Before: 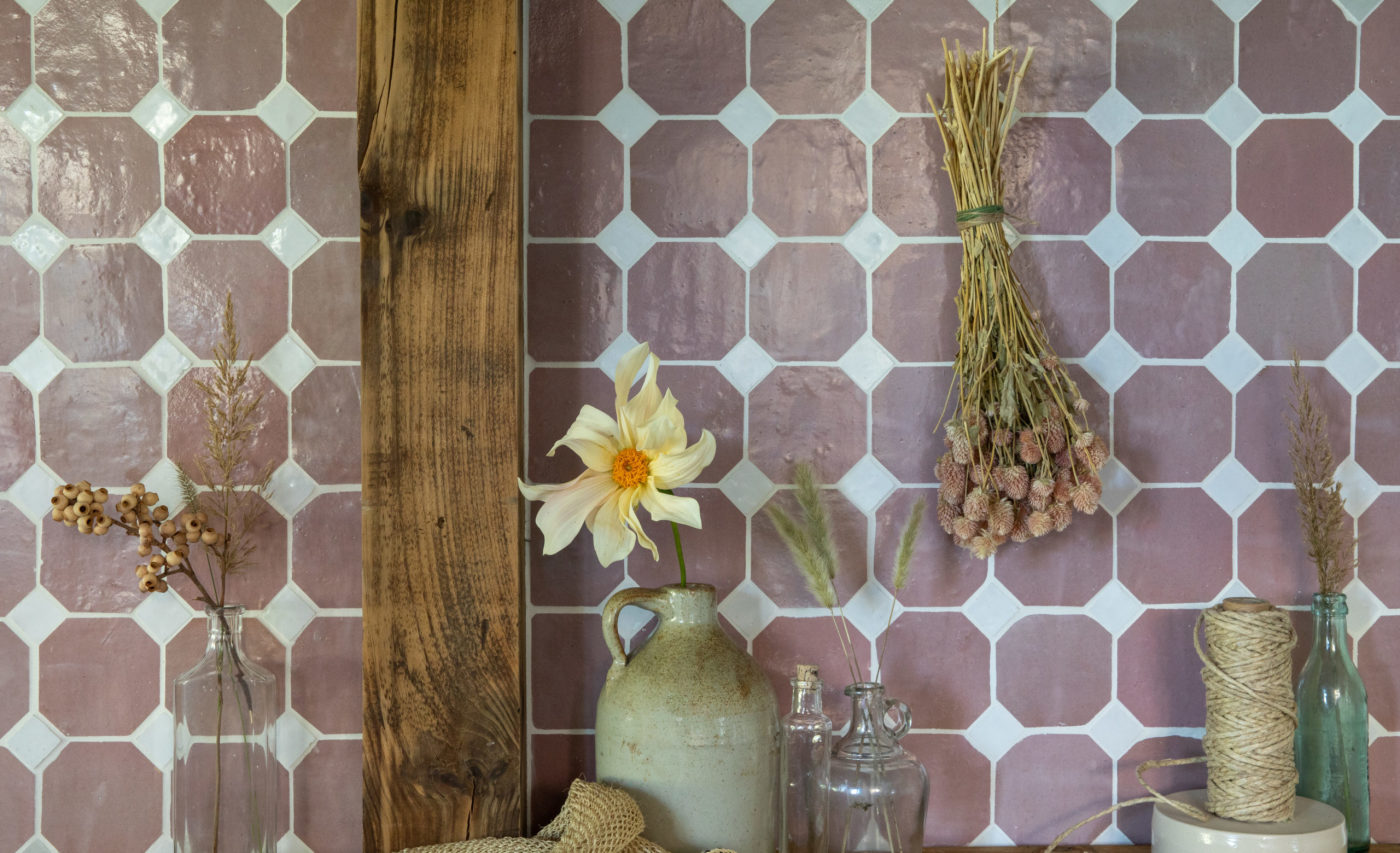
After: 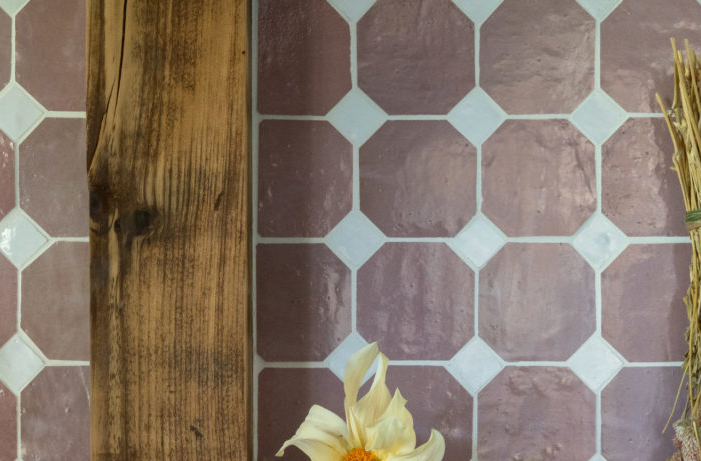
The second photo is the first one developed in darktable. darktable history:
crop: left 19.403%, right 30.473%, bottom 45.953%
